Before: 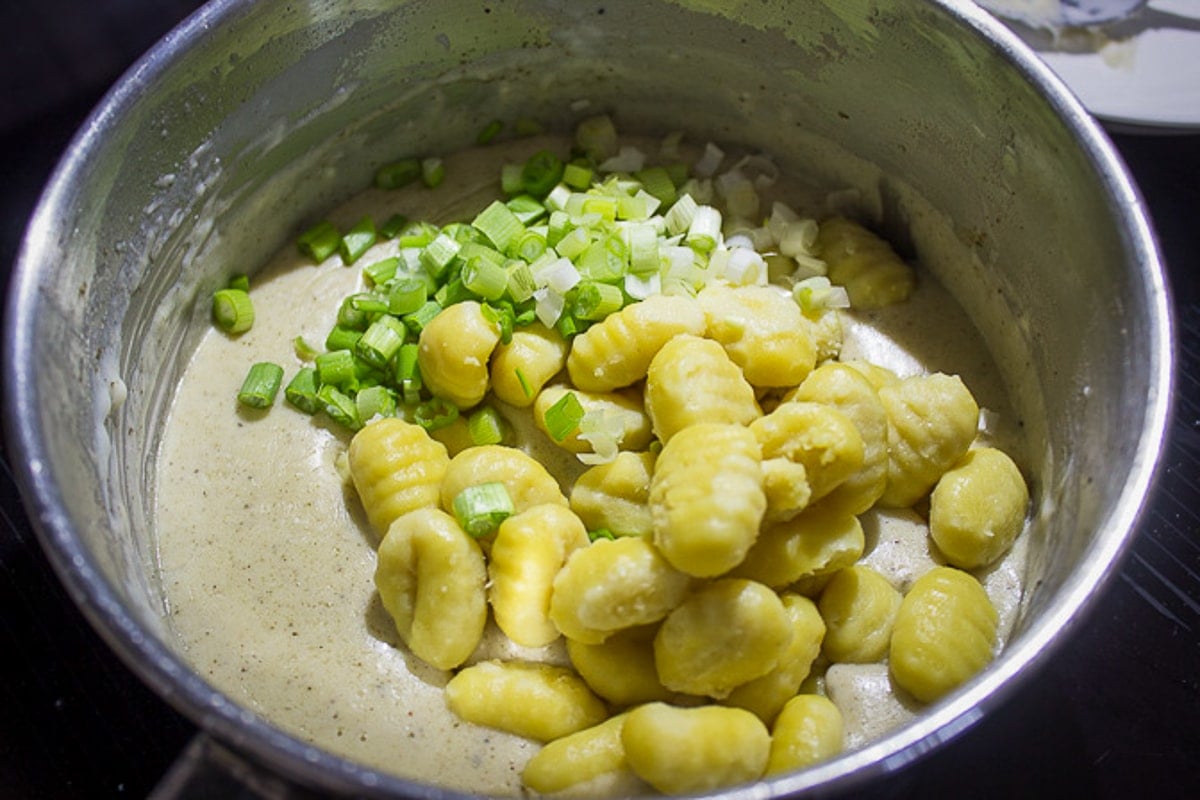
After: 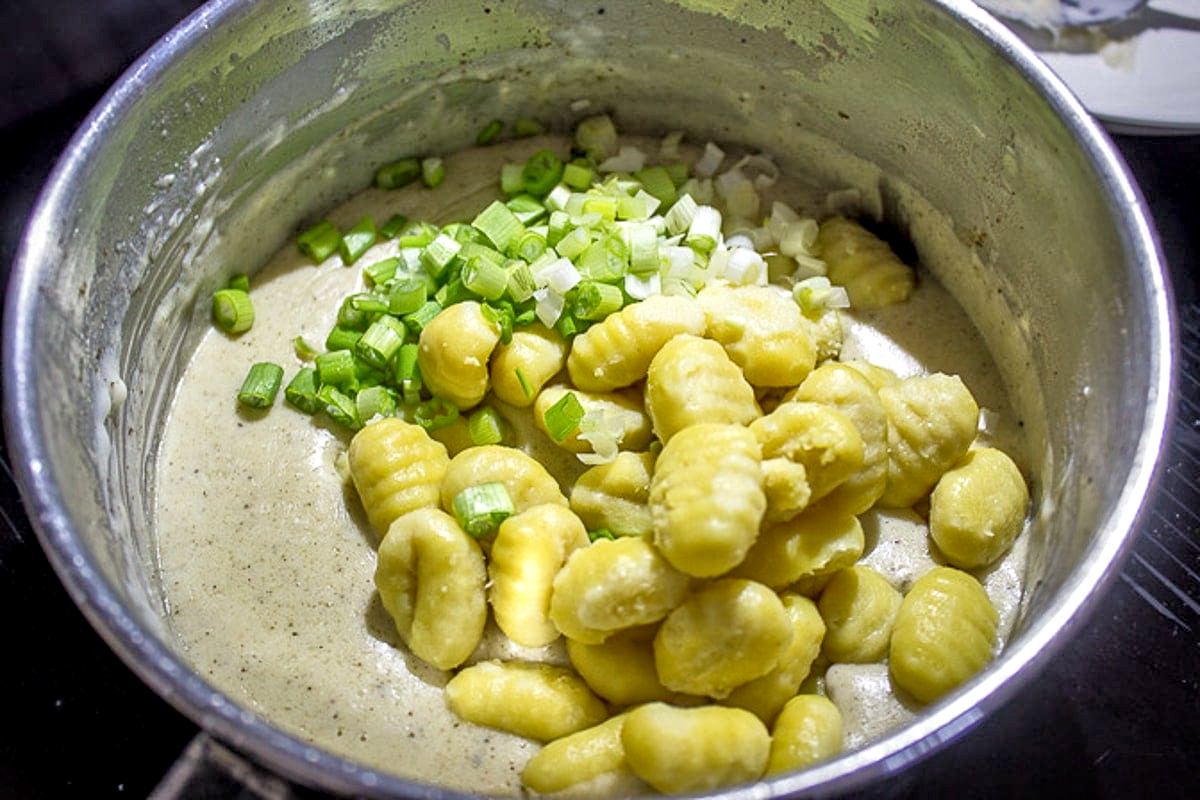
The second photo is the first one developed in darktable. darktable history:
tone equalizer: -7 EV 0.165 EV, -6 EV 0.581 EV, -5 EV 1.15 EV, -4 EV 1.32 EV, -3 EV 1.18 EV, -2 EV 0.6 EV, -1 EV 0.161 EV
local contrast: detail 150%
